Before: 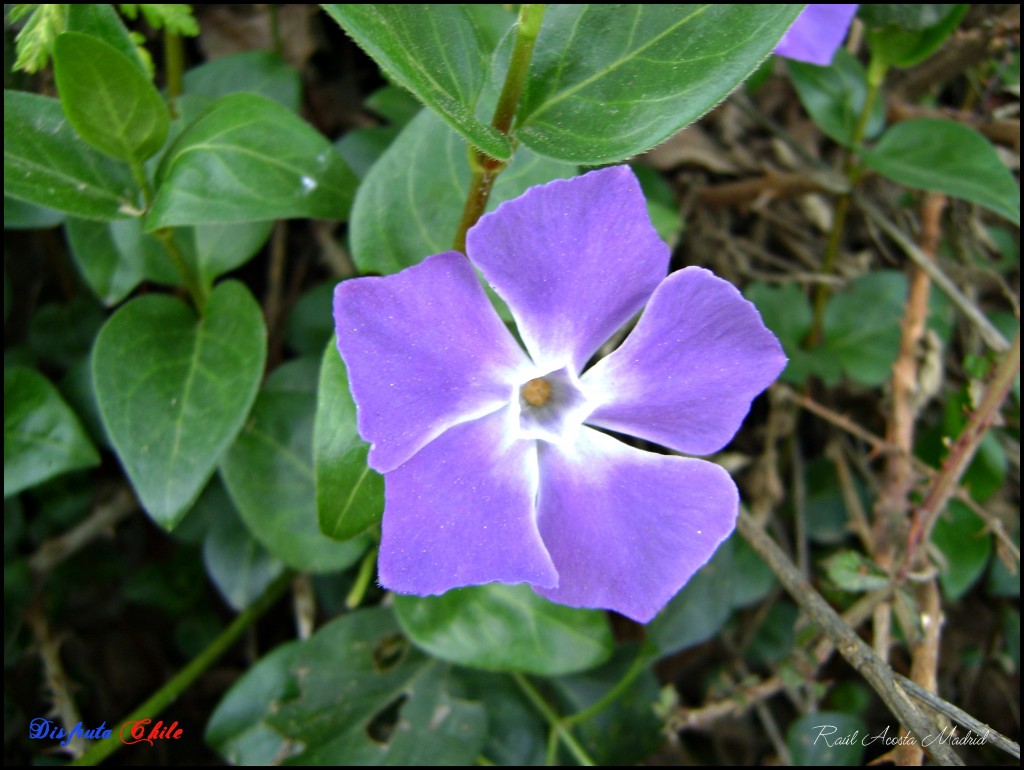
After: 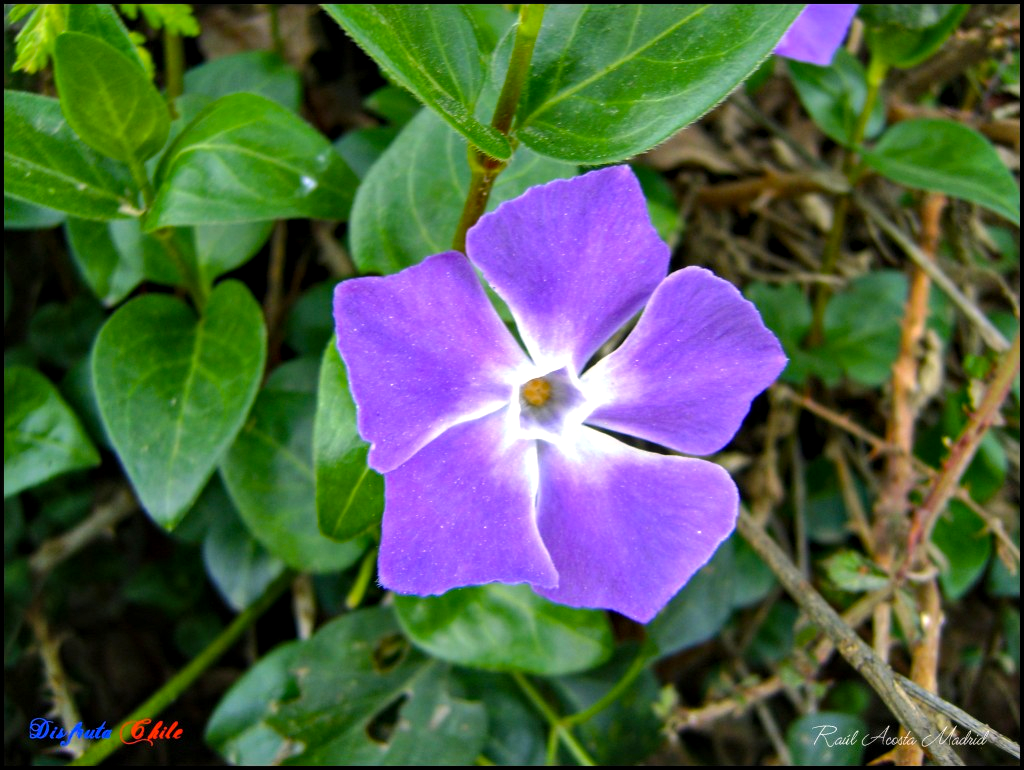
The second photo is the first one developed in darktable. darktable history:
shadows and highlights: radius 126.94, shadows 30.44, highlights -30.55, low approximation 0.01, soften with gaussian
color zones: curves: ch0 [(0, 0.5) (0.143, 0.5) (0.286, 0.5) (0.429, 0.5) (0.62, 0.489) (0.714, 0.445) (0.844, 0.496) (1, 0.5)]; ch1 [(0, 0.5) (0.143, 0.5) (0.286, 0.5) (0.429, 0.5) (0.571, 0.5) (0.714, 0.523) (0.857, 0.5) (1, 0.5)]
local contrast: on, module defaults
color balance rgb: highlights gain › chroma 0.913%, highlights gain › hue 26.7°, global offset › hue 169.5°, perceptual saturation grading › global saturation 30.112%, global vibrance 20%
